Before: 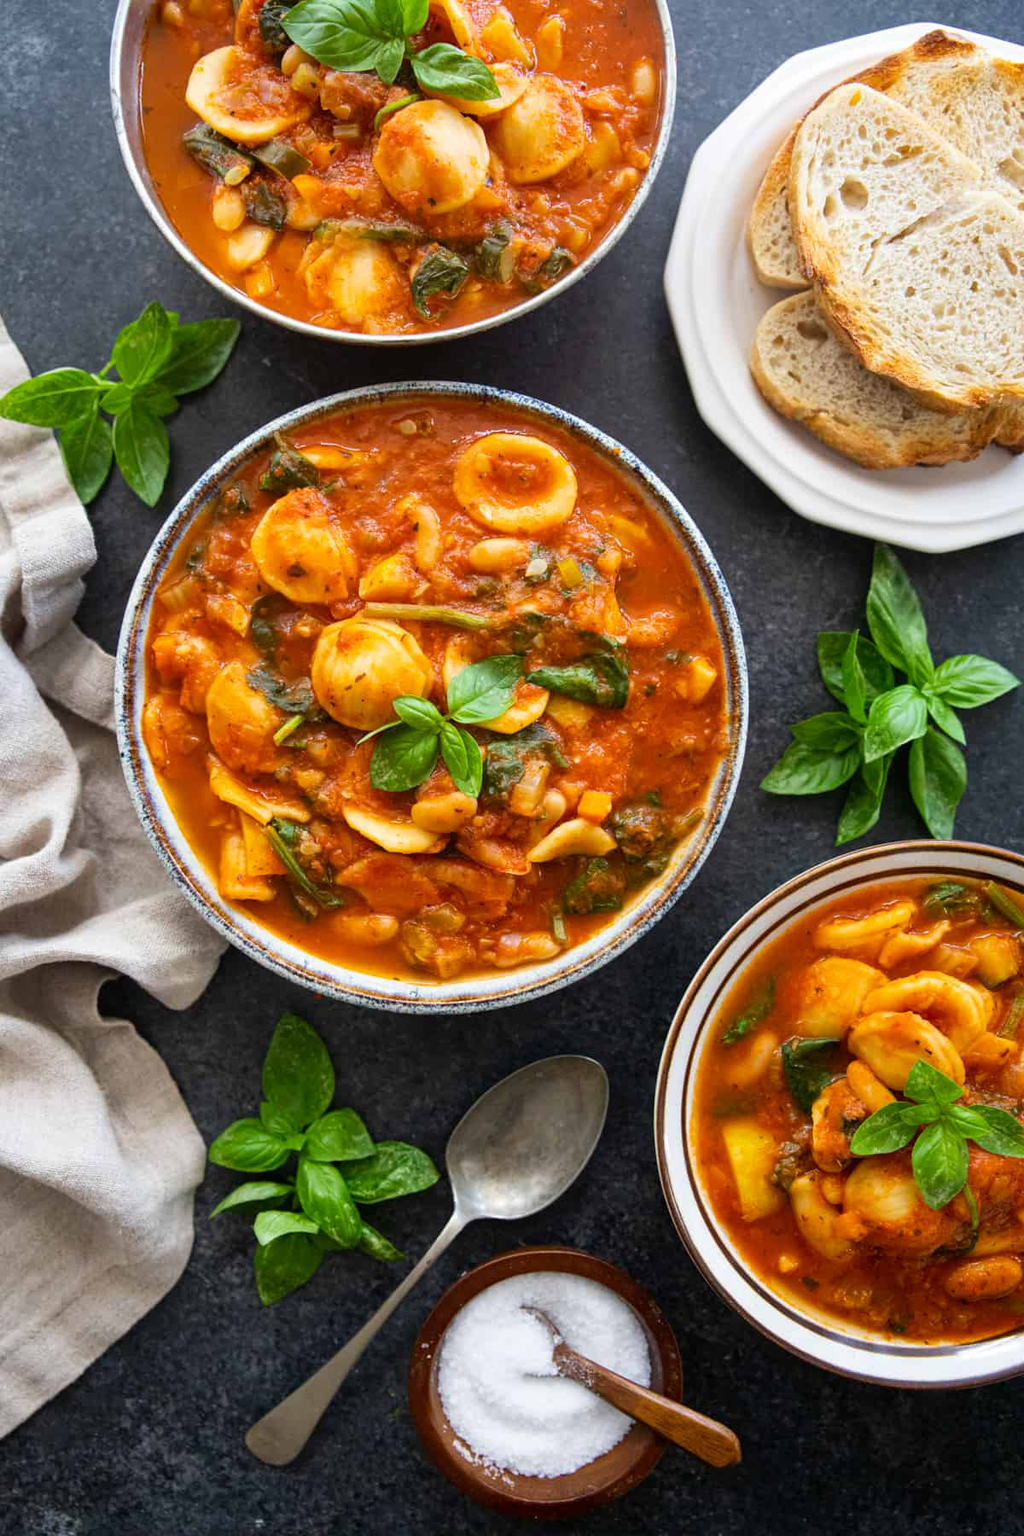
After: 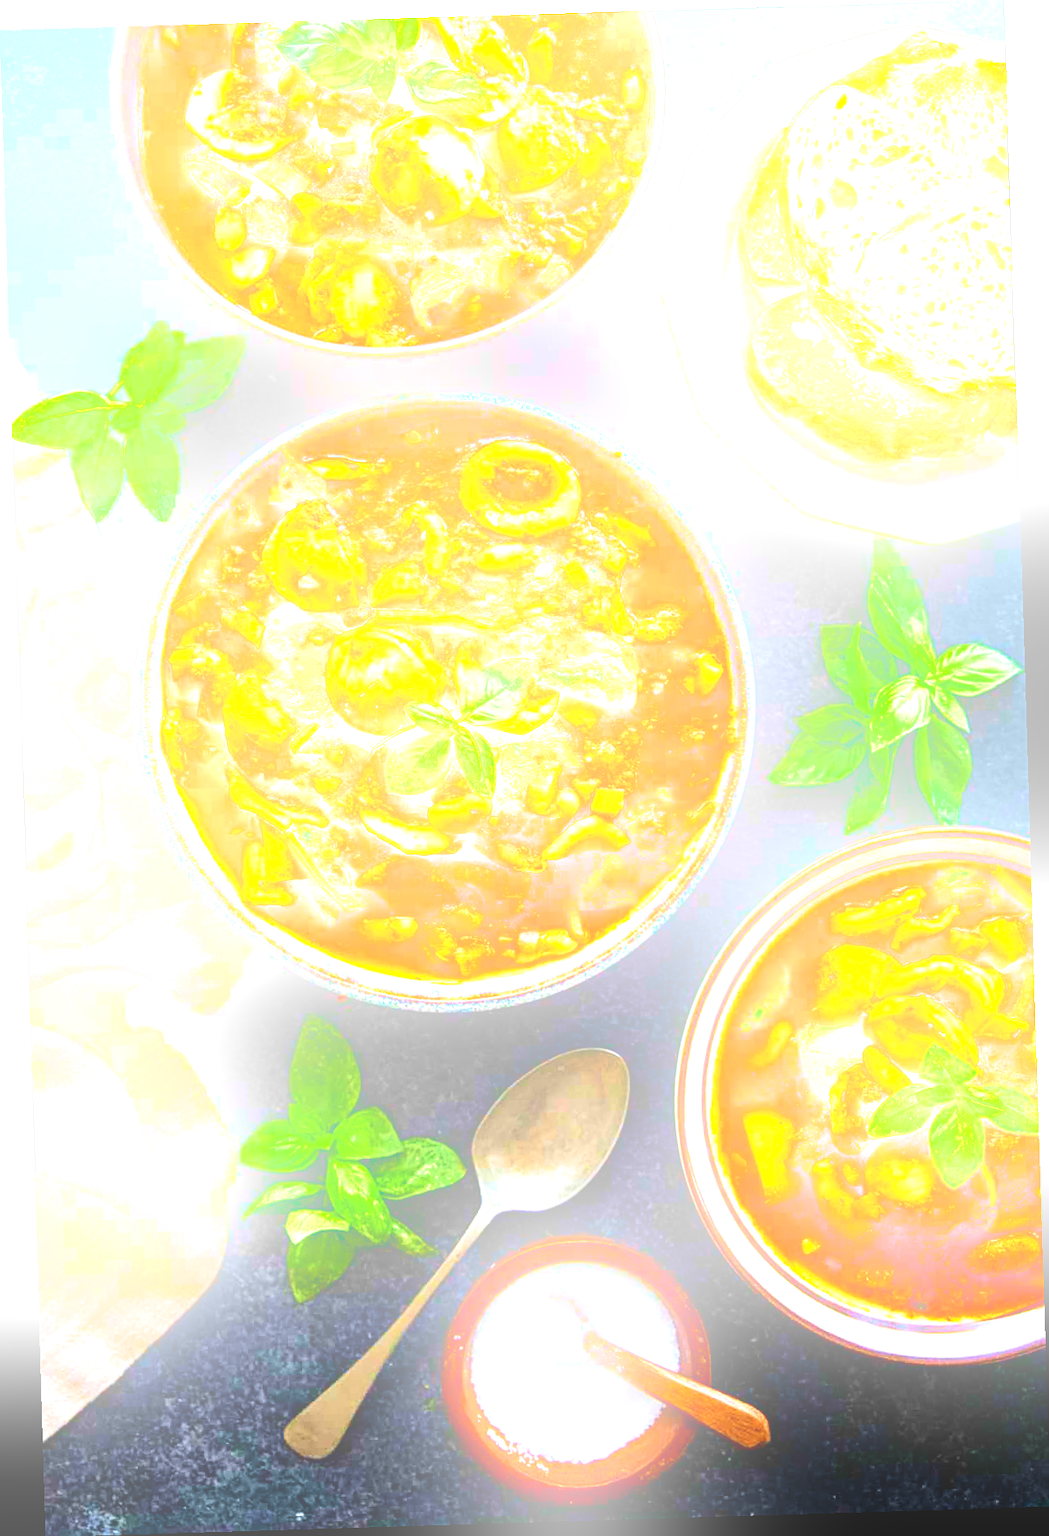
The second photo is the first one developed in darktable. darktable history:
contrast brightness saturation: contrast 0.2, brightness -0.11, saturation 0.1
sharpen: on, module defaults
velvia: strength 74%
local contrast: mode bilateral grid, contrast 25, coarseness 60, detail 151%, midtone range 0.2
exposure: black level correction 0, exposure 1.198 EV, compensate exposure bias true, compensate highlight preservation false
bloom: size 25%, threshold 5%, strength 90%
rotate and perspective: rotation -1.75°, automatic cropping off
